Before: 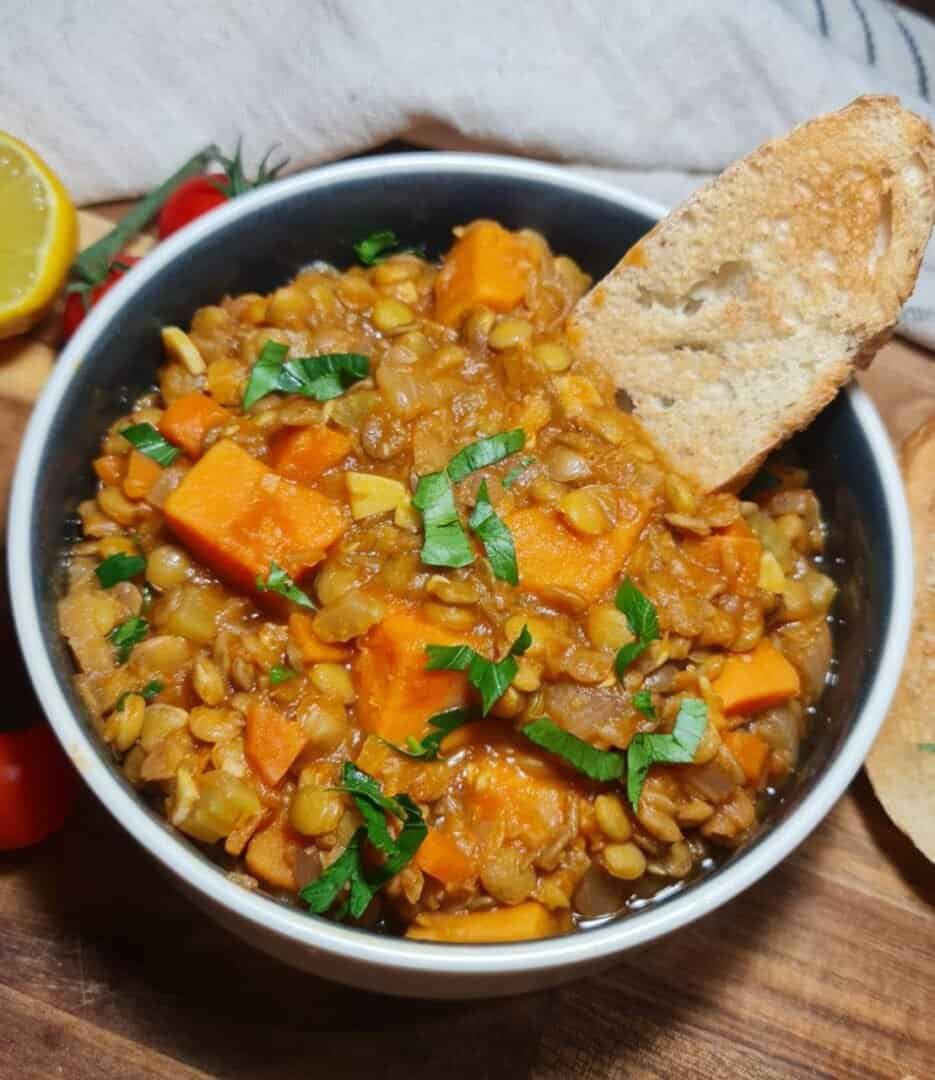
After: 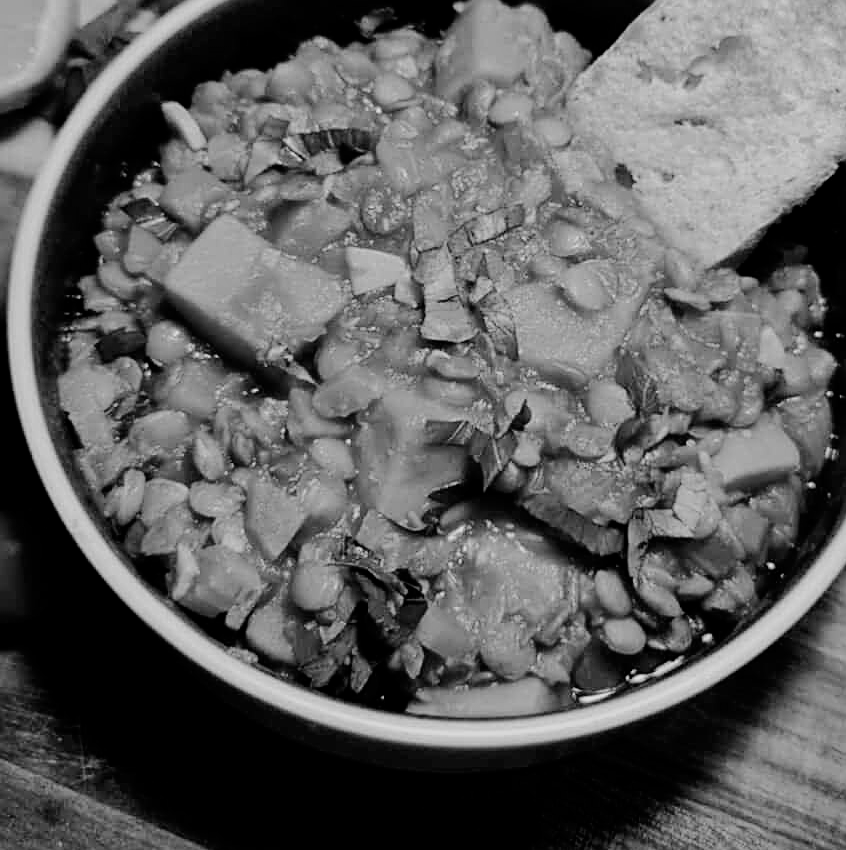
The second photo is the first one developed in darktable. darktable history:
crop: top 20.916%, right 9.437%, bottom 0.316%
monochrome: a 32, b 64, size 2.3
filmic rgb: middle gray luminance 29%, black relative exposure -10.3 EV, white relative exposure 5.5 EV, threshold 6 EV, target black luminance 0%, hardness 3.95, latitude 2.04%, contrast 1.132, highlights saturation mix 5%, shadows ↔ highlights balance 15.11%, add noise in highlights 0, preserve chrominance no, color science v3 (2019), use custom middle-gray values true, iterations of high-quality reconstruction 0, contrast in highlights soft, enable highlight reconstruction true
tone curve: curves: ch0 [(0.003, 0) (0.066, 0.023) (0.149, 0.094) (0.264, 0.238) (0.395, 0.401) (0.517, 0.553) (0.716, 0.743) (0.813, 0.846) (1, 1)]; ch1 [(0, 0) (0.164, 0.115) (0.337, 0.332) (0.39, 0.398) (0.464, 0.461) (0.501, 0.5) (0.521, 0.529) (0.571, 0.588) (0.652, 0.681) (0.733, 0.749) (0.811, 0.796) (1, 1)]; ch2 [(0, 0) (0.337, 0.382) (0.464, 0.476) (0.501, 0.502) (0.527, 0.54) (0.556, 0.567) (0.6, 0.59) (0.687, 0.675) (1, 1)], color space Lab, independent channels, preserve colors none
sharpen: on, module defaults
color correction: highlights a* 15.46, highlights b* -20.56
contrast brightness saturation: saturation -0.17
exposure: black level correction 0.001, exposure 0.3 EV, compensate highlight preservation false
